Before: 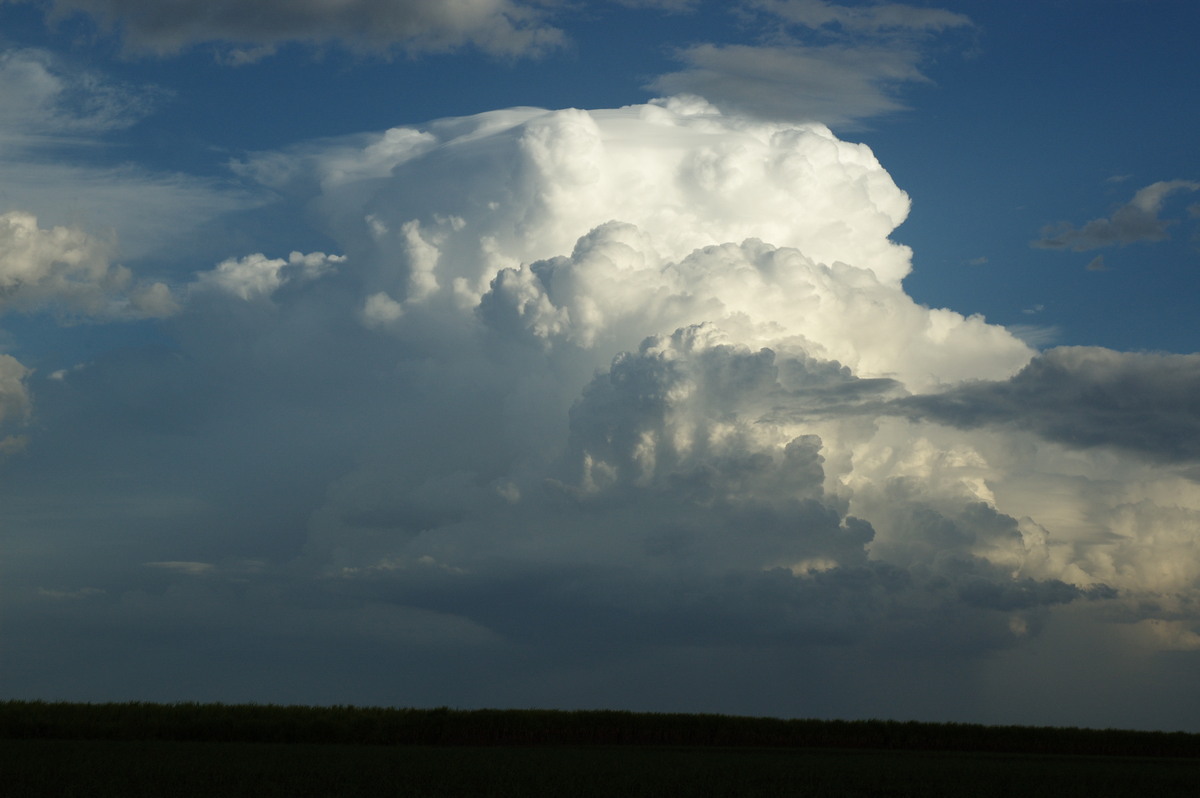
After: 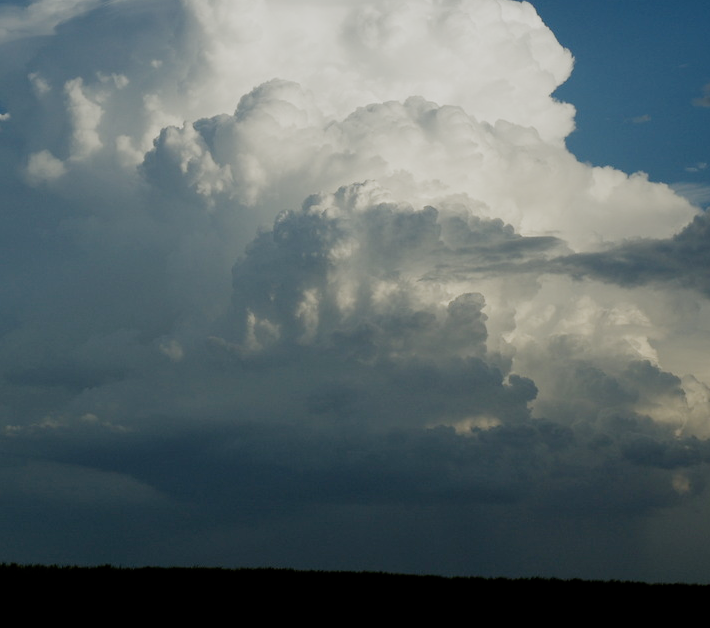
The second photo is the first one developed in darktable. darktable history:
crop and rotate: left 28.149%, top 17.849%, right 12.638%, bottom 3.41%
exposure: black level correction 0.005, exposure 0.016 EV, compensate exposure bias true, compensate highlight preservation false
filmic rgb: black relative exposure -8.03 EV, white relative exposure 3.98 EV, hardness 4.11, contrast 0.99, preserve chrominance no, color science v4 (2020), contrast in shadows soft, contrast in highlights soft
